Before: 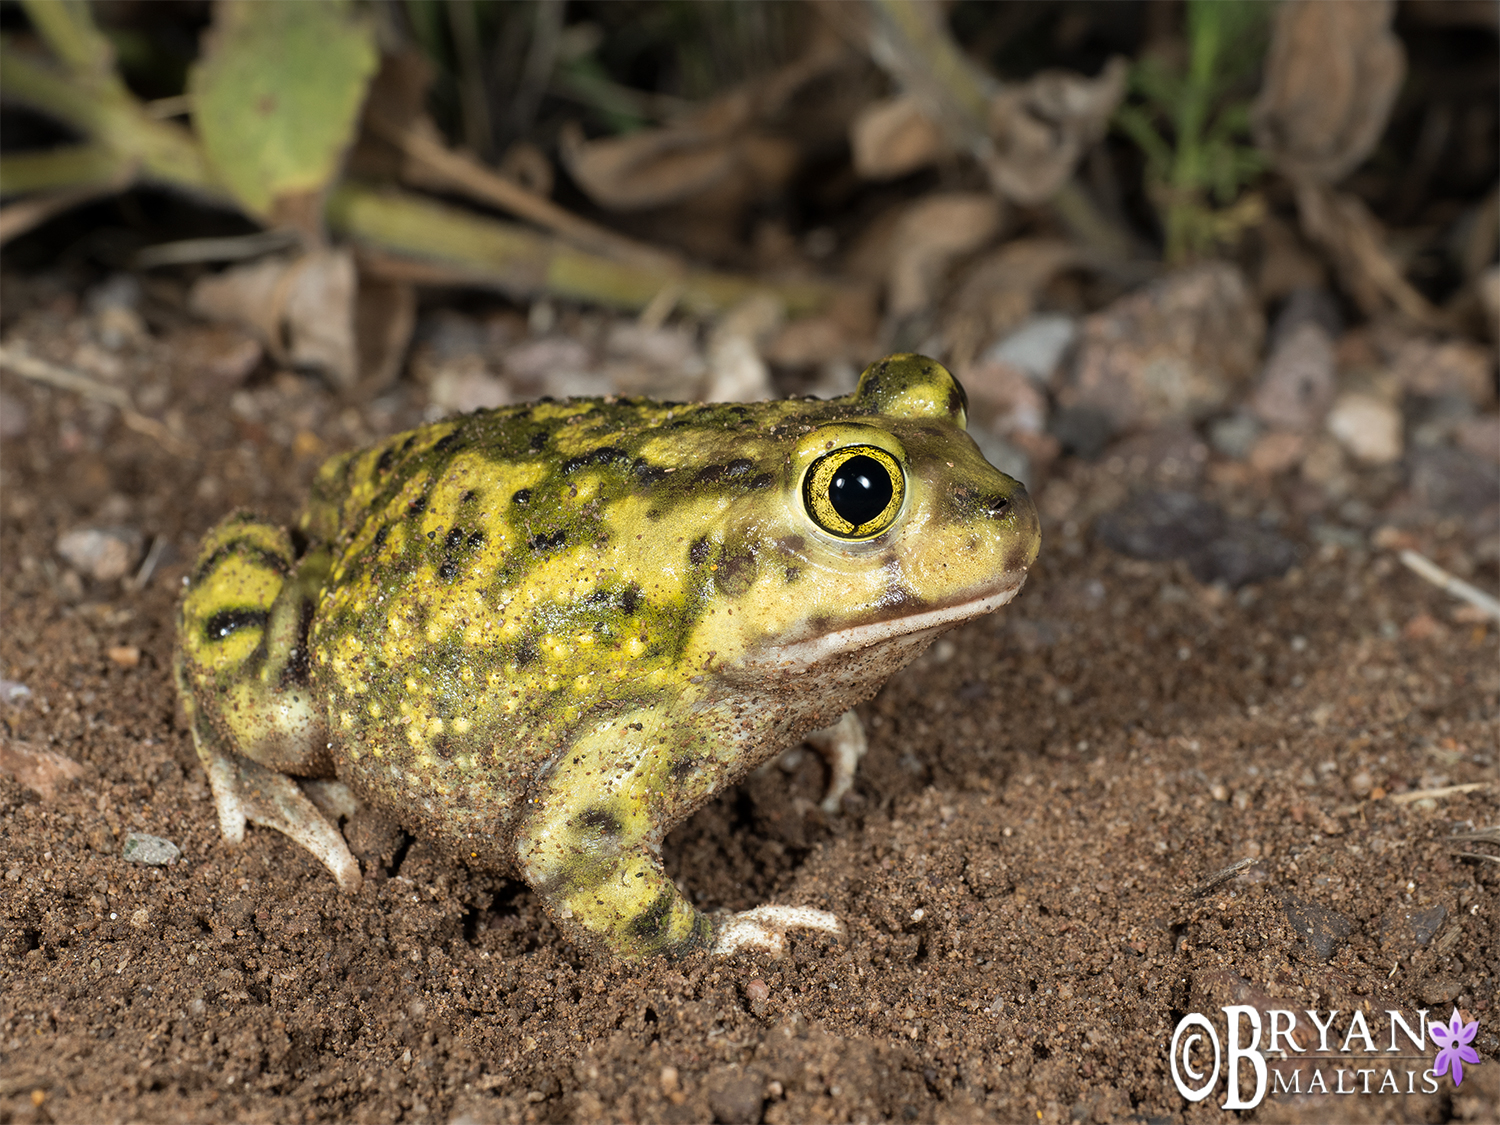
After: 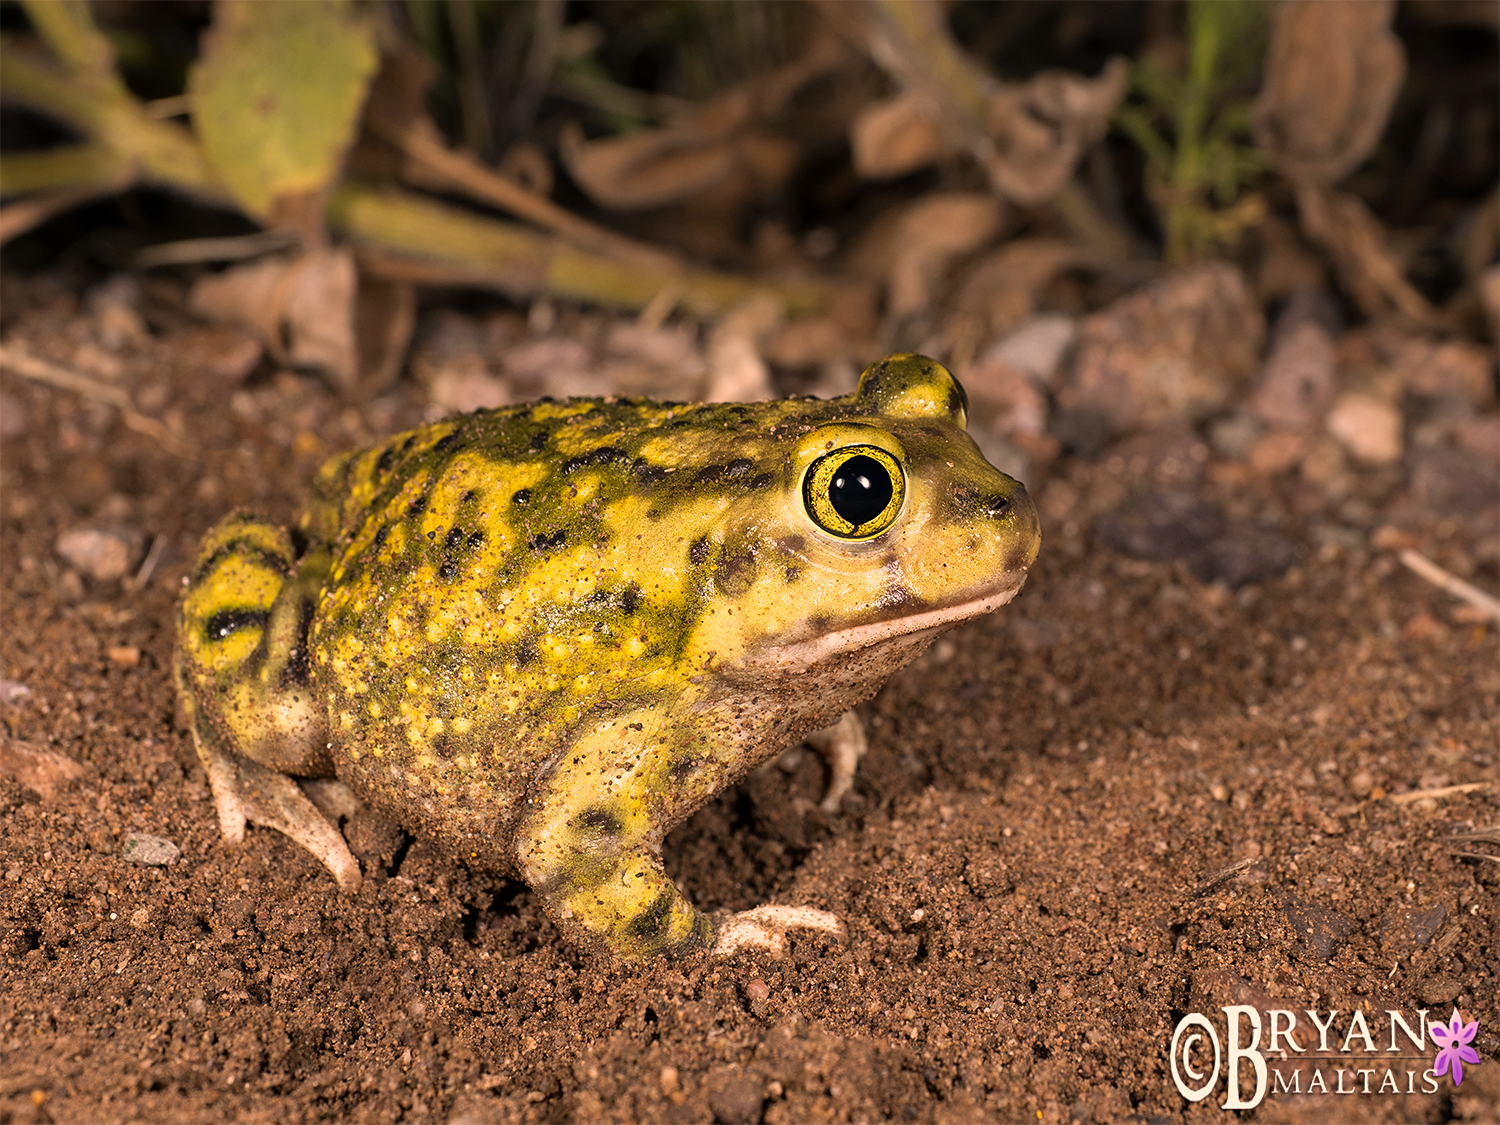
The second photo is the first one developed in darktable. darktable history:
color correction: highlights a* 21.16, highlights b* 19.61
sharpen: amount 0.2
